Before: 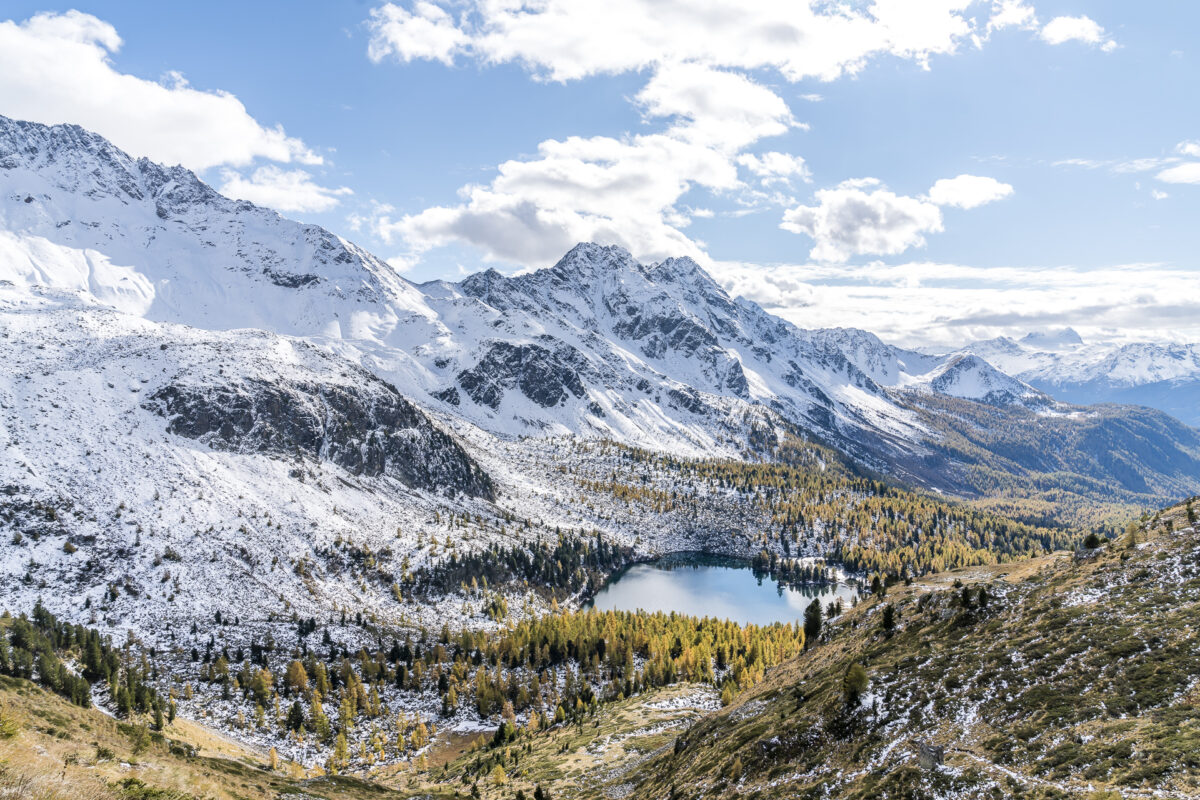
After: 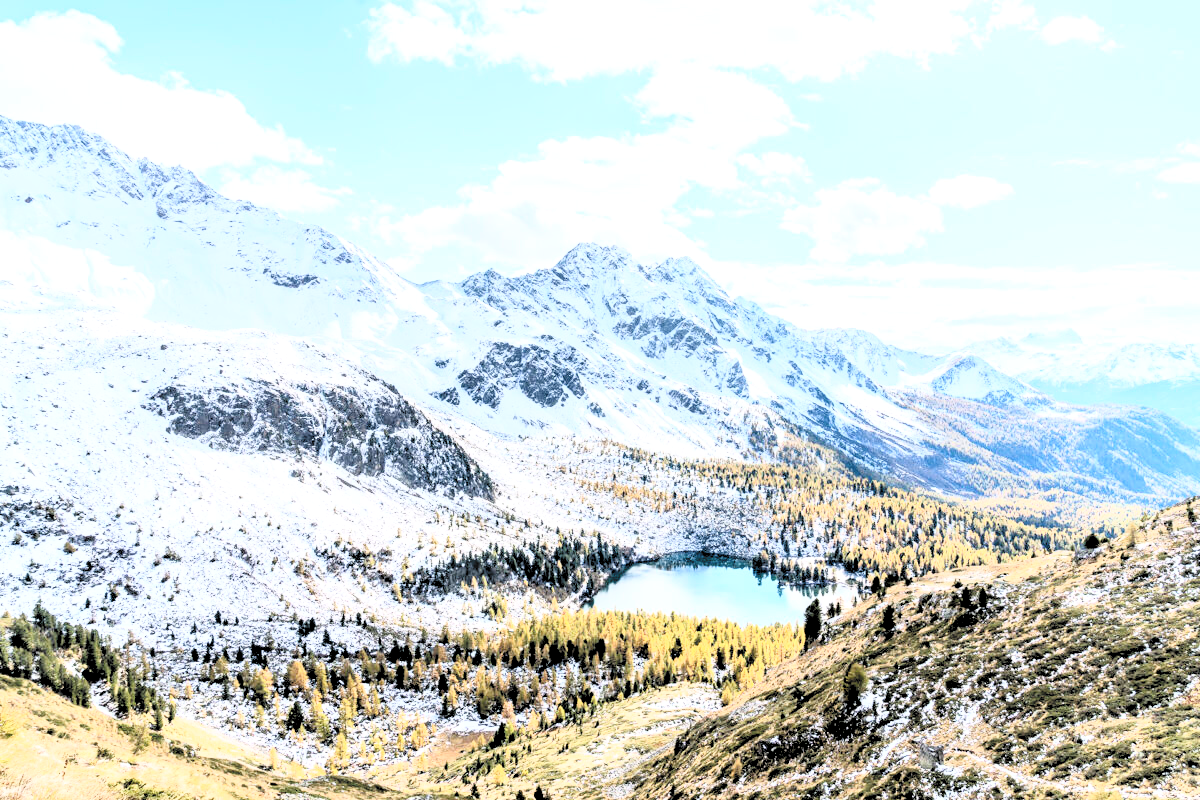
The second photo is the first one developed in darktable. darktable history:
contrast brightness saturation: contrast 0.392, brightness 0.538
filmic rgb: middle gray luminance 12.74%, black relative exposure -10.13 EV, white relative exposure 3.46 EV, threshold 2.95 EV, target black luminance 0%, hardness 5.79, latitude 44.76%, contrast 1.233, highlights saturation mix 5.14%, shadows ↔ highlights balance 27.27%, enable highlight reconstruction true
levels: levels [0.072, 0.414, 0.976]
